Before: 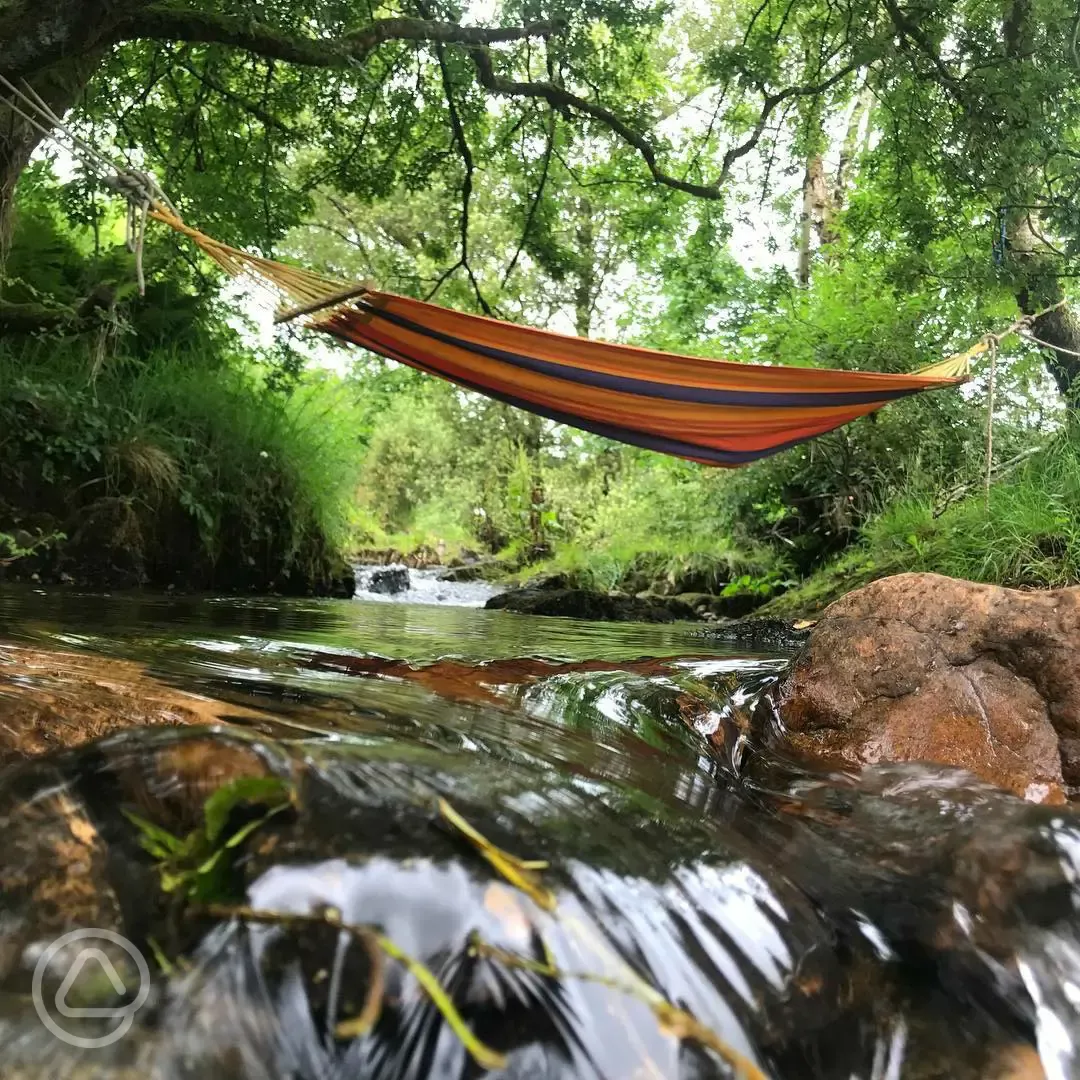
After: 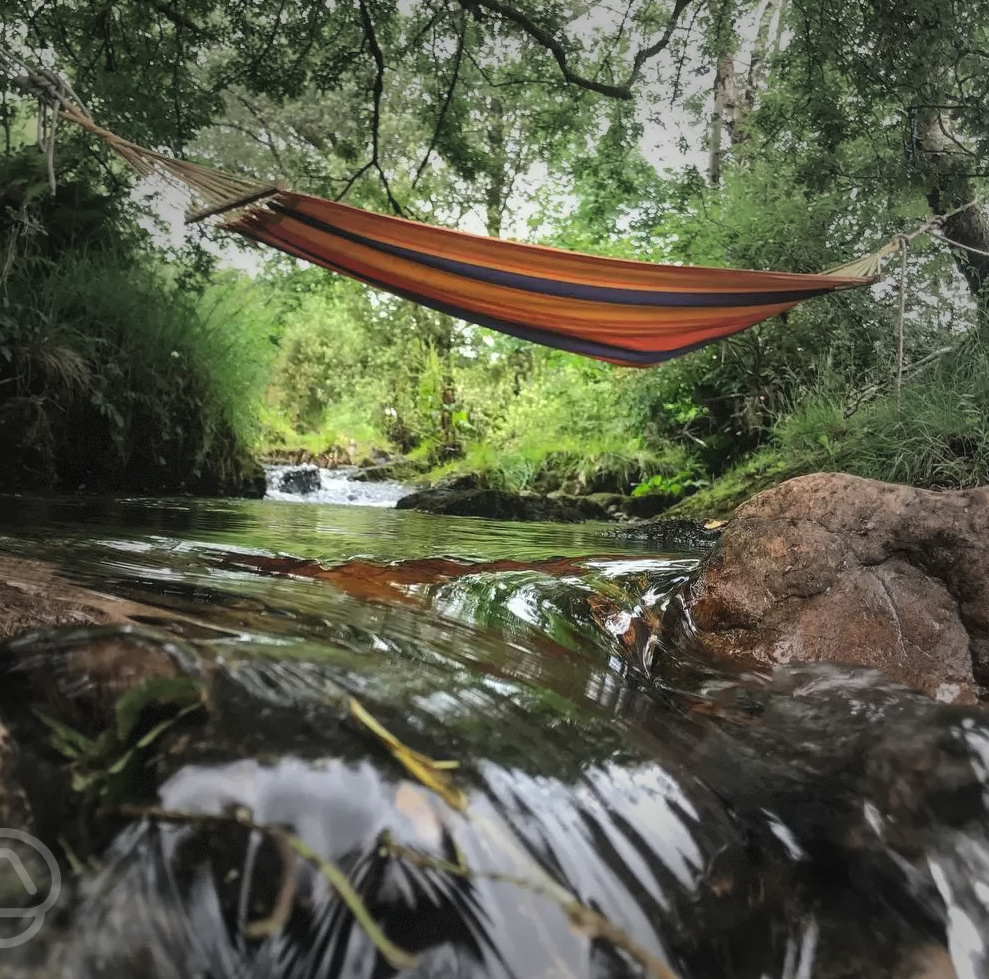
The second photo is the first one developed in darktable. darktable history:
local contrast: detail 110%
exposure: black level correction -0.004, exposure 0.057 EV, compensate highlight preservation false
crop and rotate: left 8.388%, top 9.295%
vignetting: fall-off start 32.83%, fall-off radius 64.38%, width/height ratio 0.951, dithering 8-bit output, unbound false
tone equalizer: edges refinement/feathering 500, mask exposure compensation -1.57 EV, preserve details no
